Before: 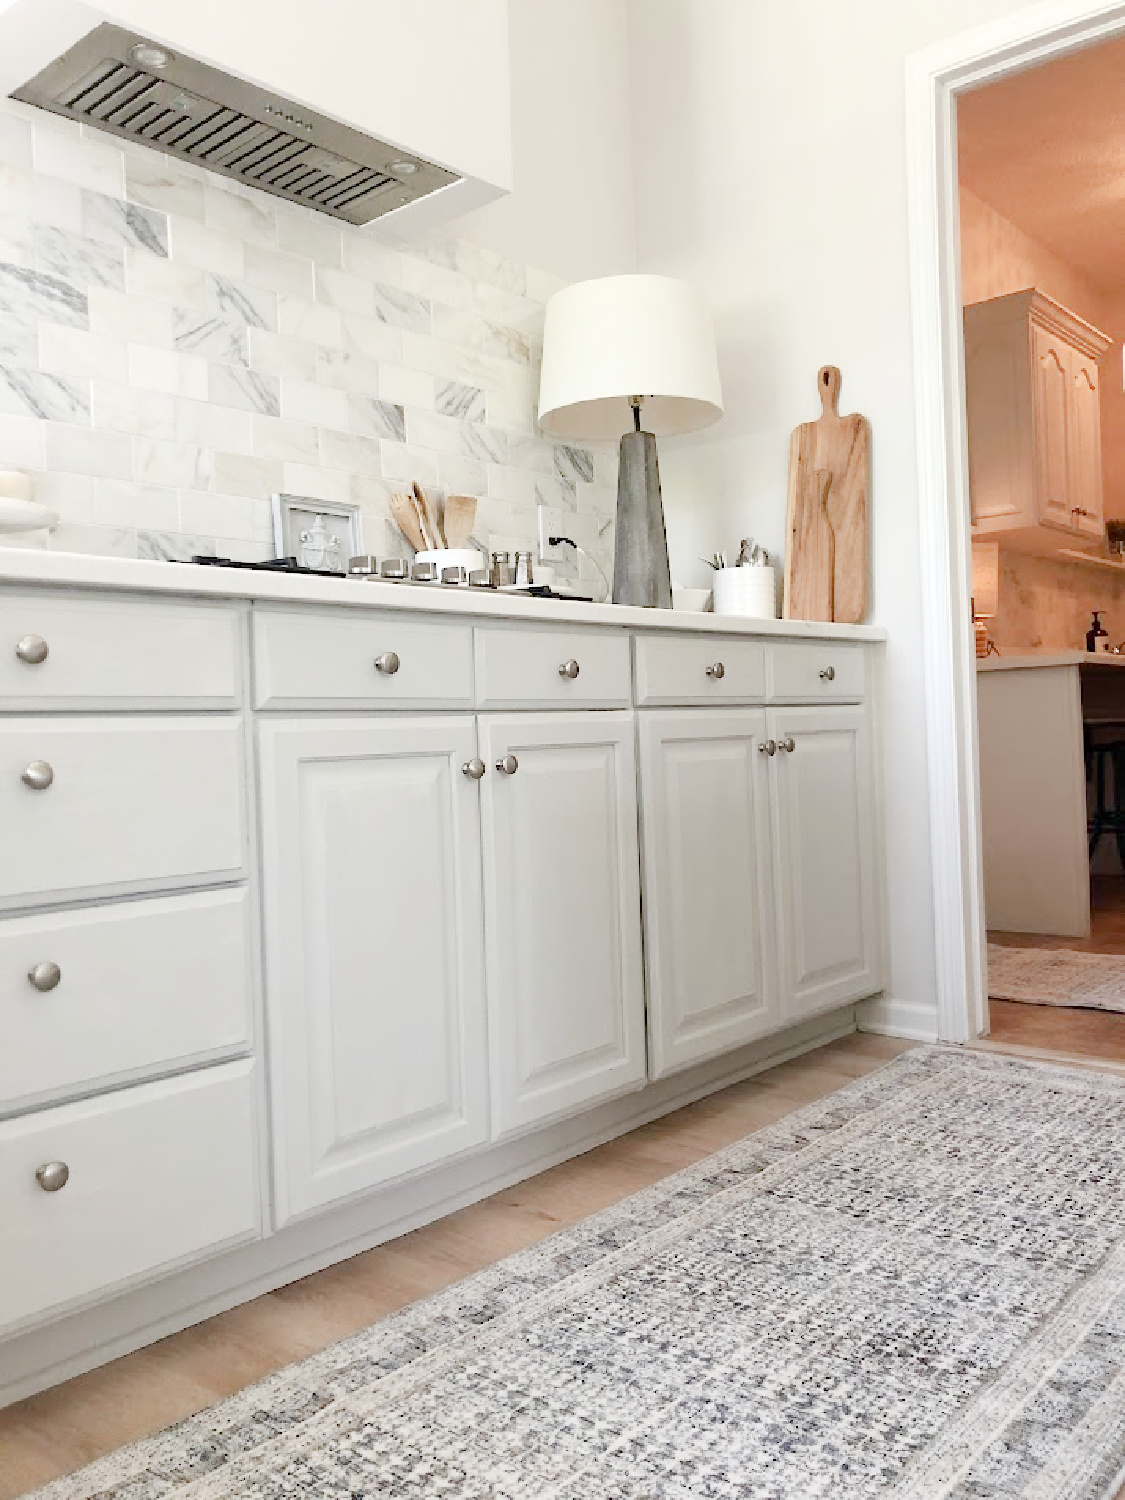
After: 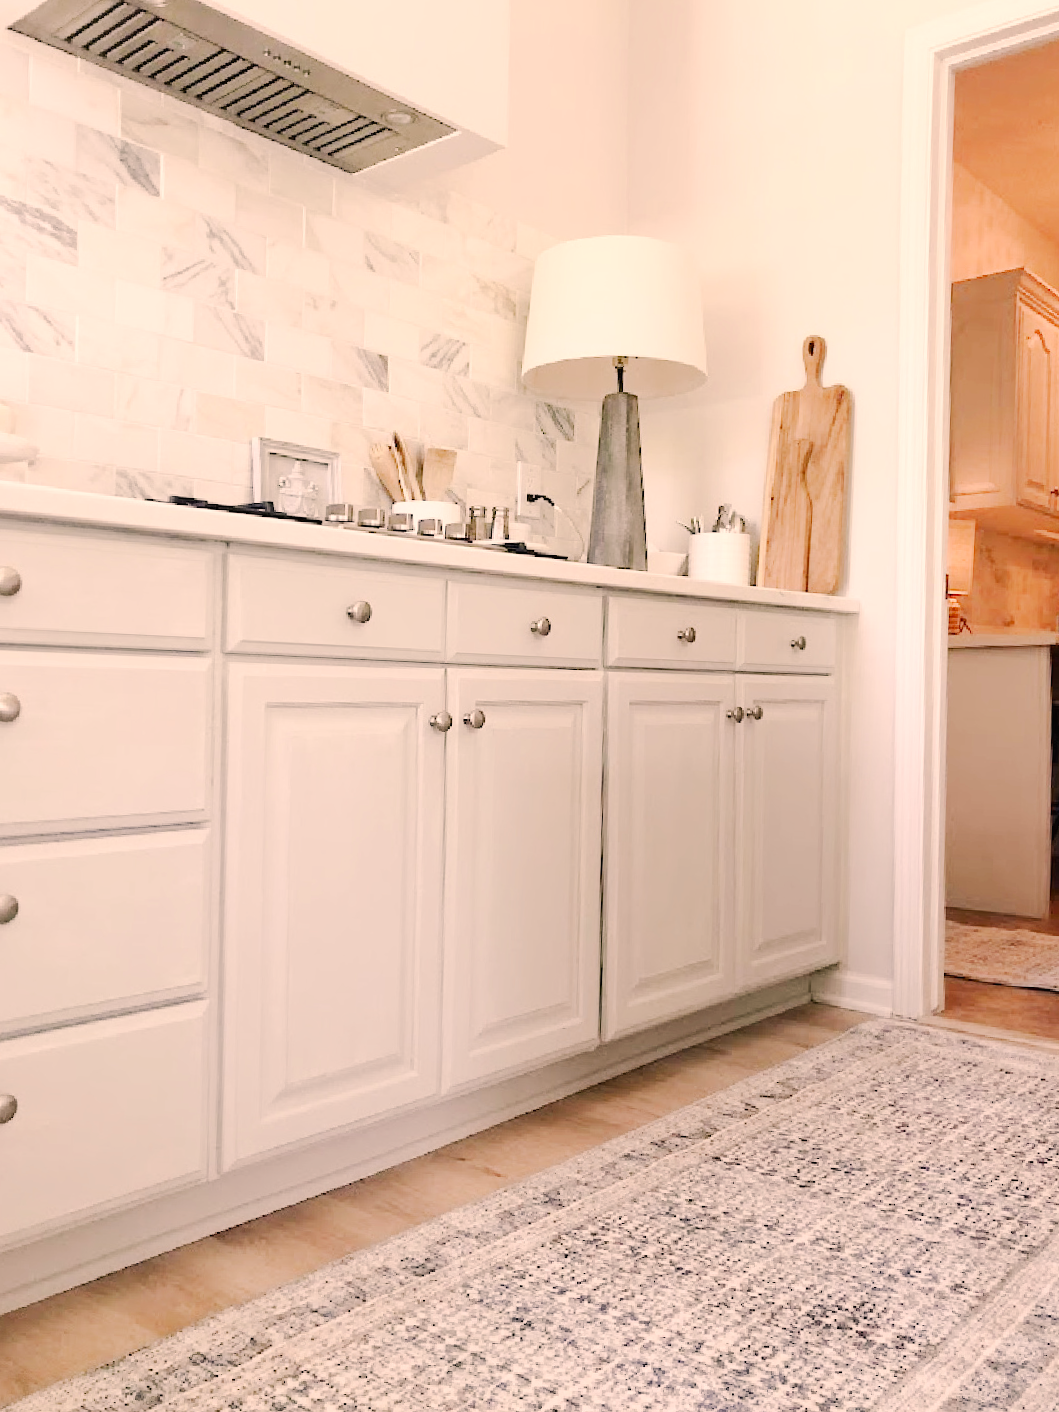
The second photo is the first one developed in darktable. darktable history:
crop and rotate: angle -2.7°
color correction: highlights a* 11.42, highlights b* 12.05
tone curve: curves: ch0 [(0, 0.01) (0.037, 0.032) (0.131, 0.108) (0.275, 0.256) (0.483, 0.512) (0.61, 0.665) (0.696, 0.742) (0.792, 0.819) (0.911, 0.925) (0.997, 0.995)]; ch1 [(0, 0) (0.308, 0.29) (0.425, 0.411) (0.492, 0.488) (0.507, 0.503) (0.53, 0.532) (0.573, 0.586) (0.683, 0.702) (0.746, 0.77) (1, 1)]; ch2 [(0, 0) (0.246, 0.233) (0.36, 0.352) (0.415, 0.415) (0.485, 0.487) (0.502, 0.504) (0.525, 0.518) (0.539, 0.539) (0.587, 0.594) (0.636, 0.652) (0.711, 0.729) (0.845, 0.855) (0.998, 0.977)], preserve colors none
tone equalizer: smoothing diameter 2.13%, edges refinement/feathering 23.88, mask exposure compensation -1.57 EV, filter diffusion 5
